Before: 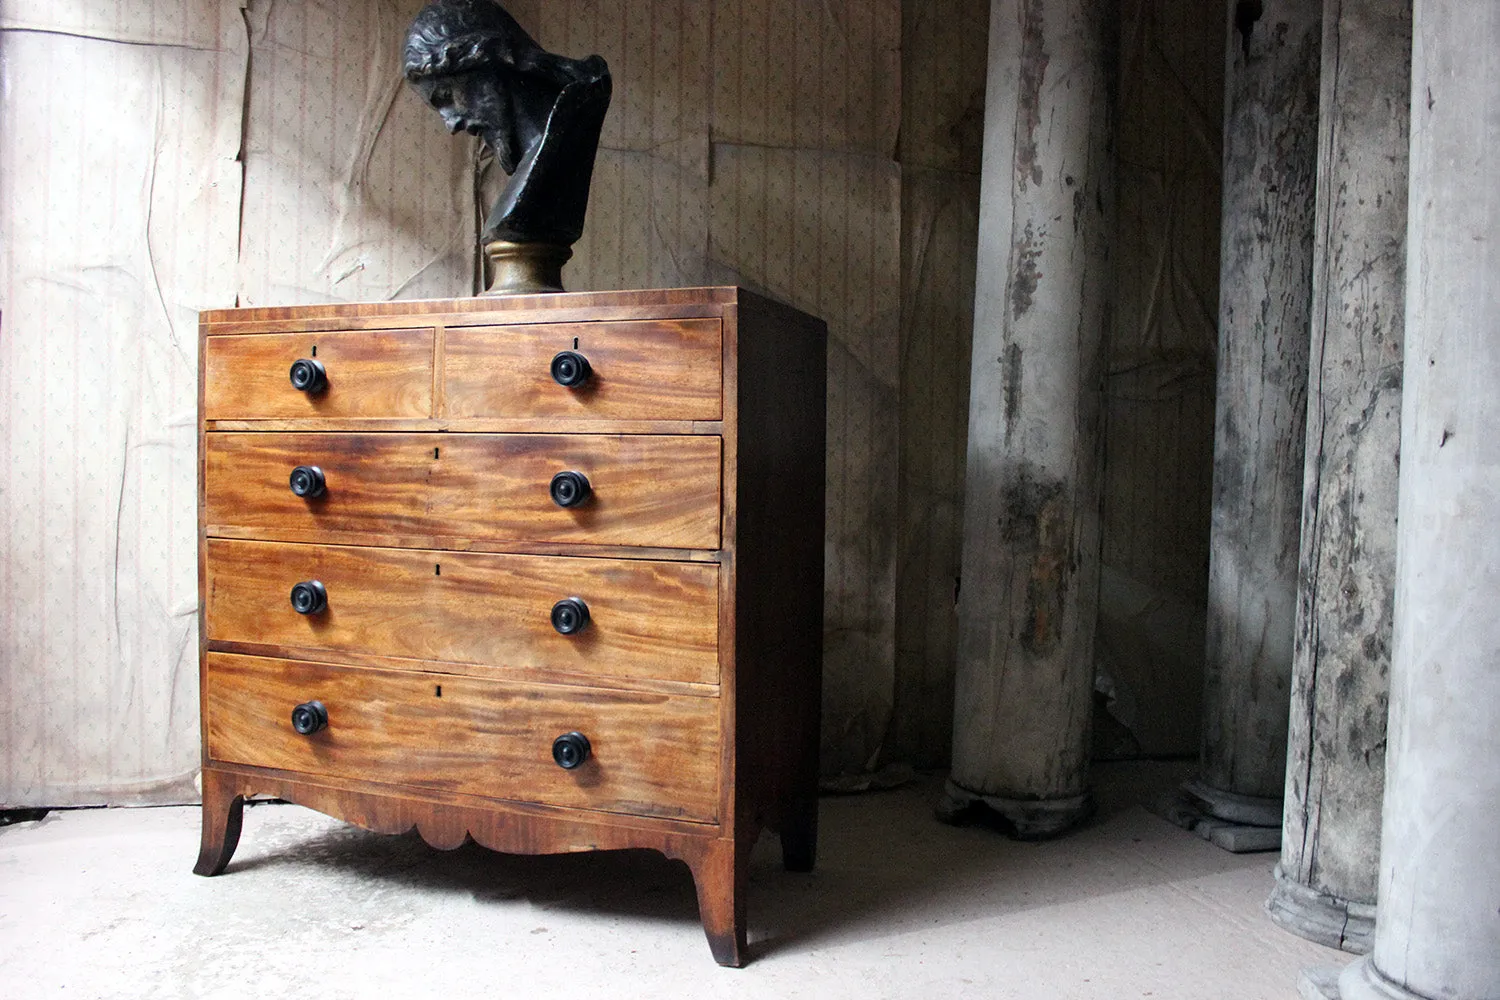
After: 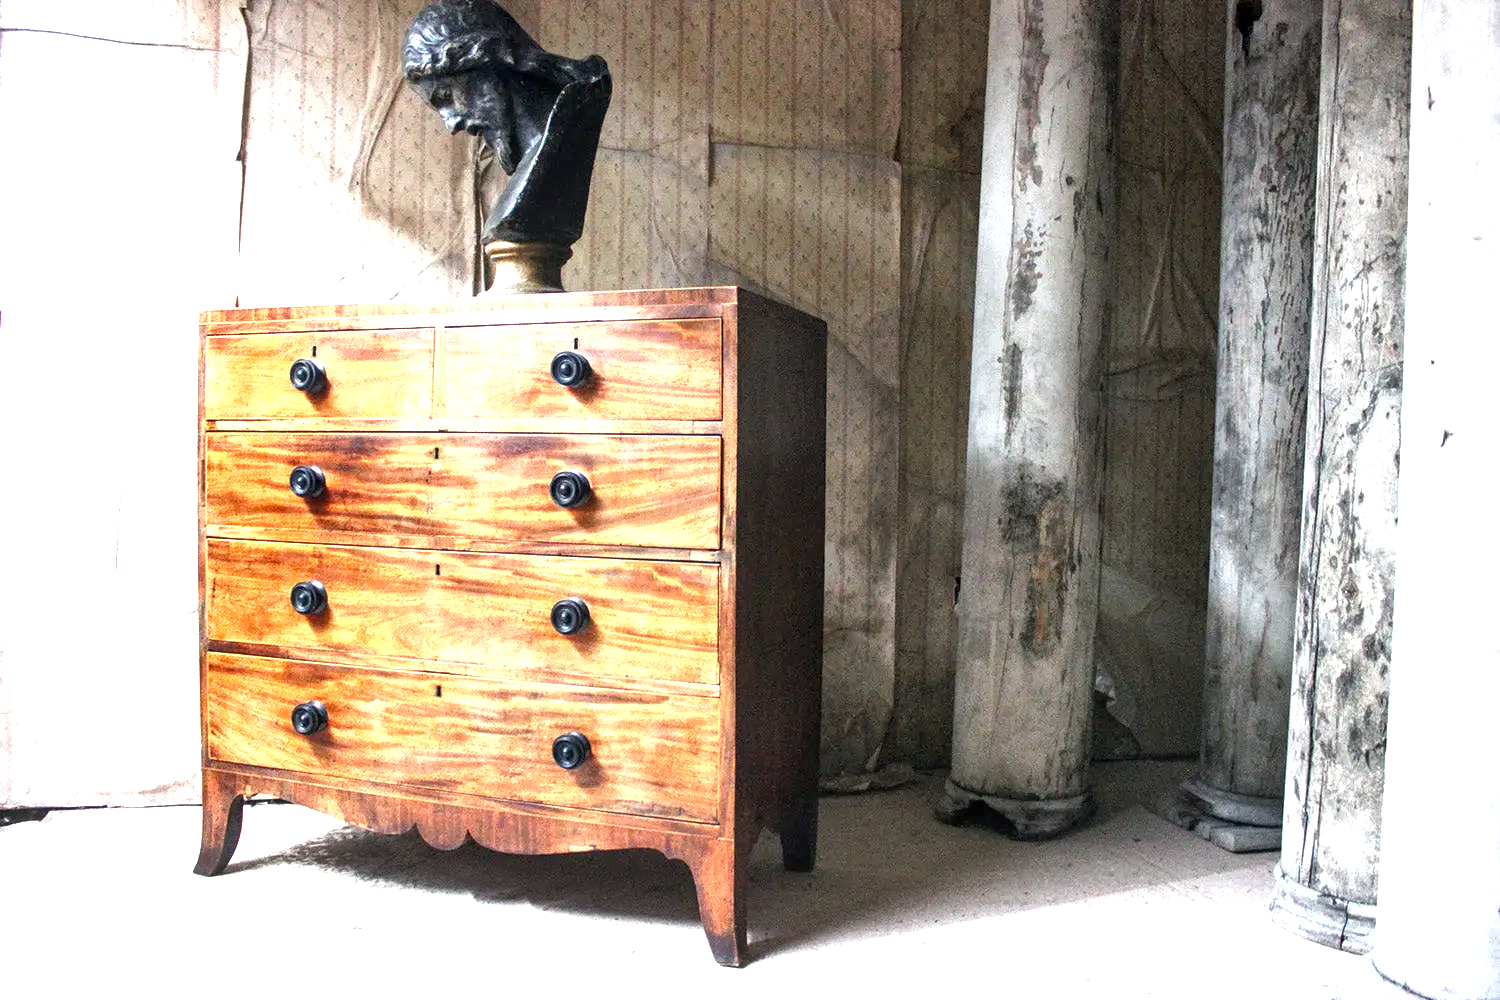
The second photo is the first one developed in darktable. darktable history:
exposure: exposure 1.516 EV, compensate highlight preservation false
shadows and highlights: shadows 75.54, highlights -25.01, soften with gaussian
local contrast: on, module defaults
